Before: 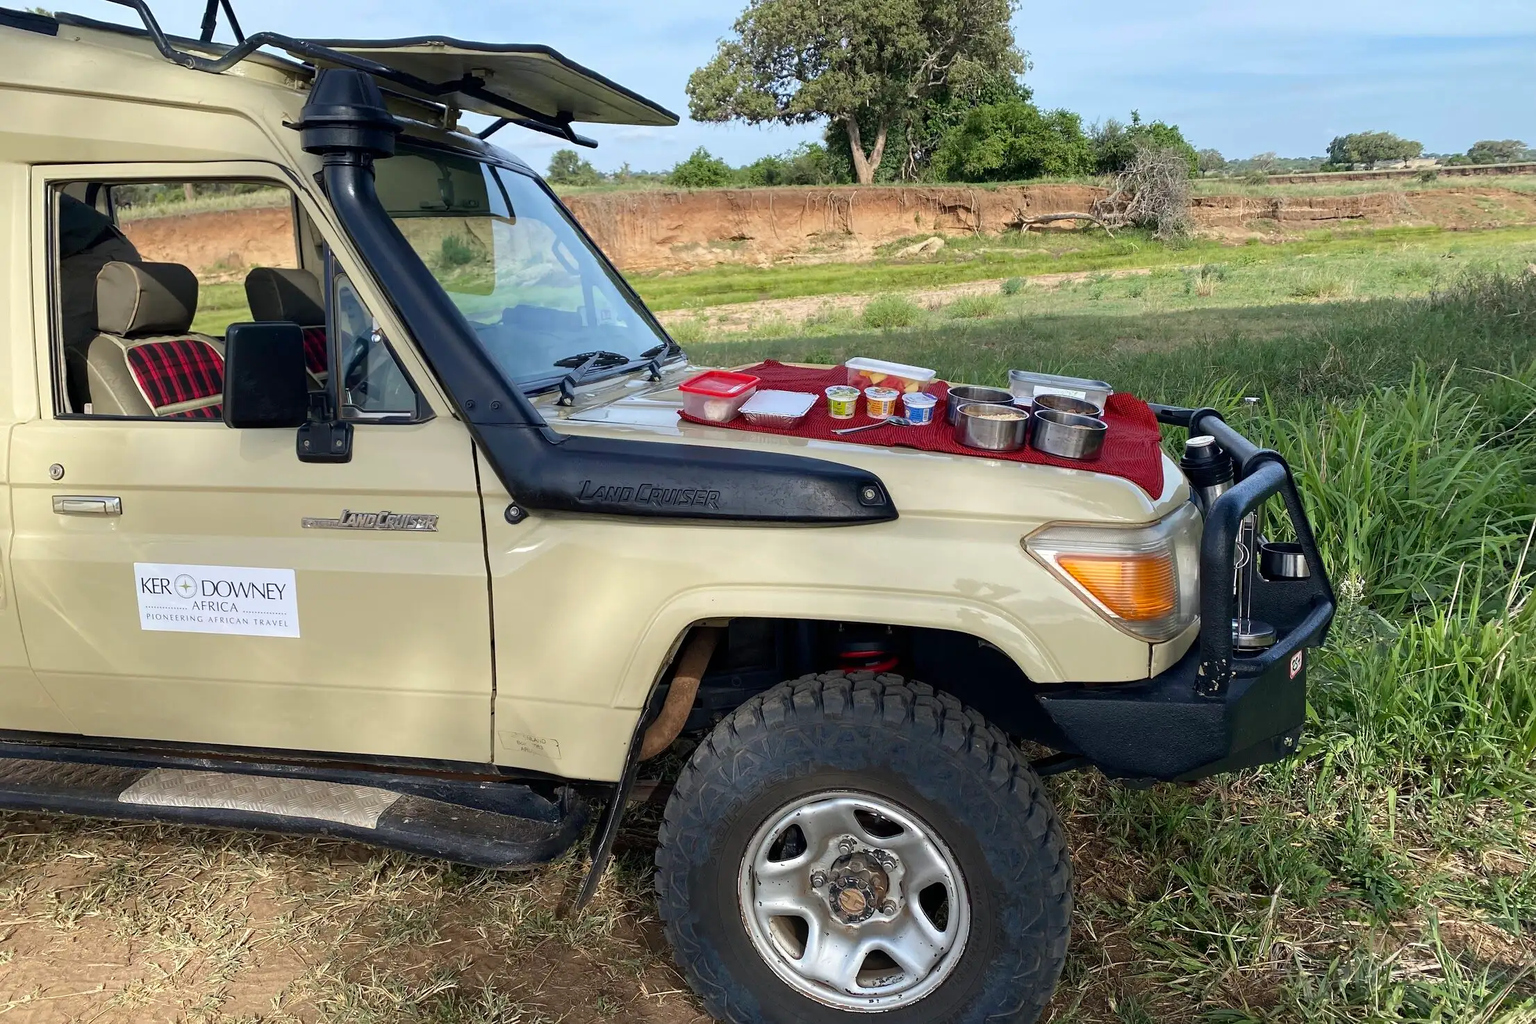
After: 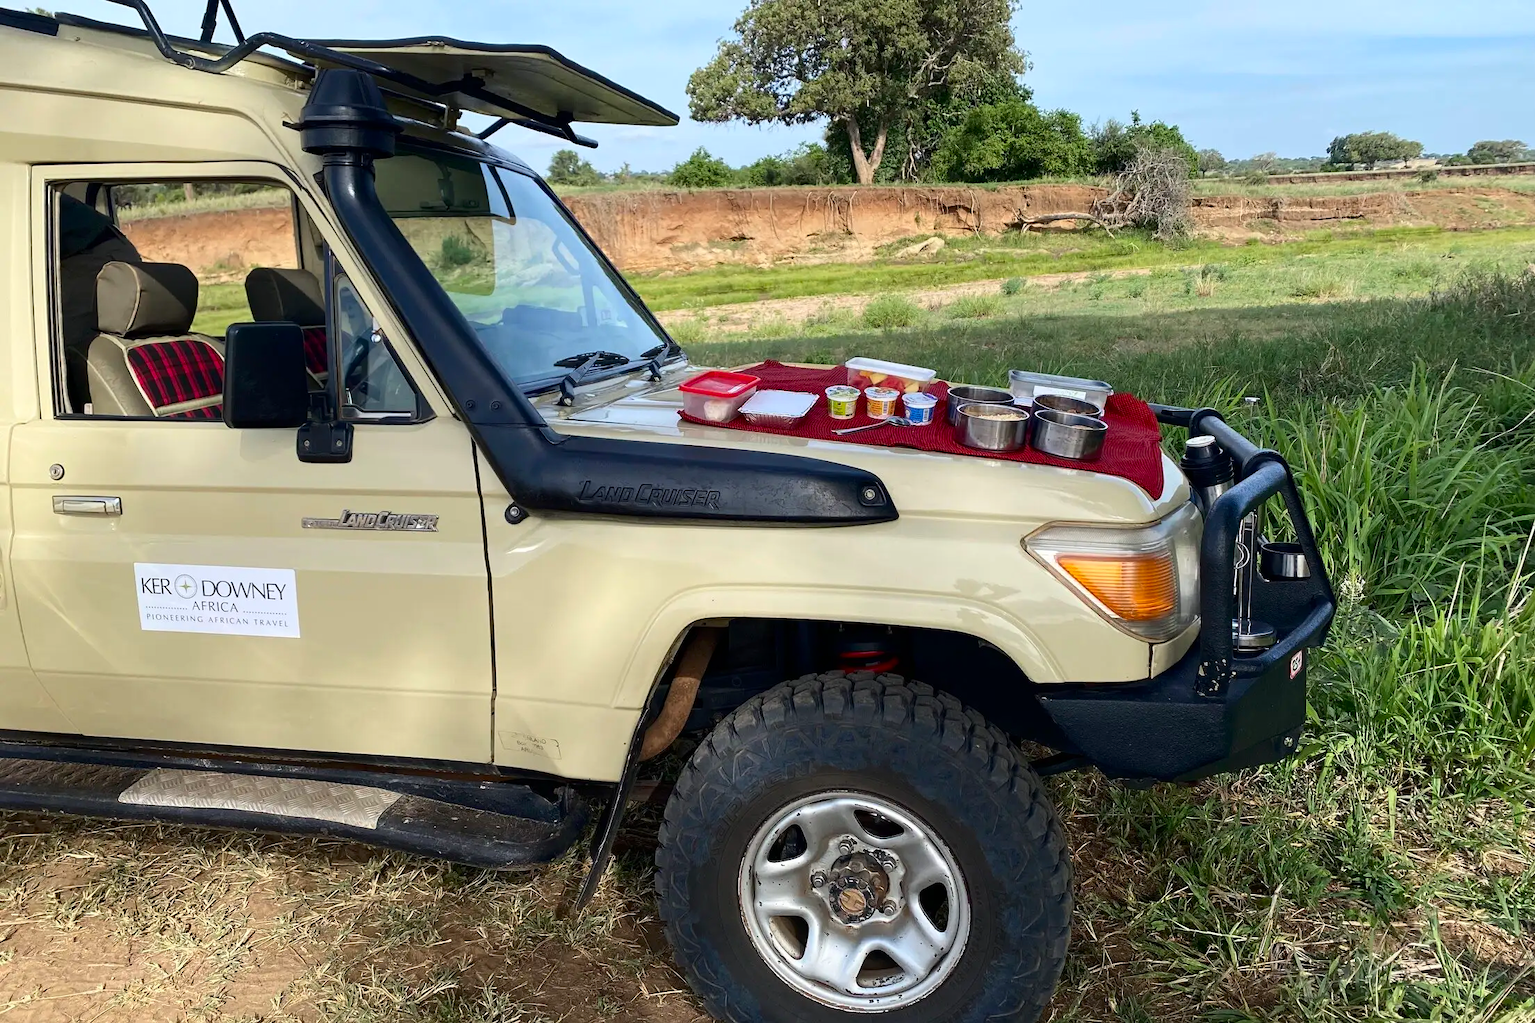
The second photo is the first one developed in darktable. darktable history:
contrast brightness saturation: contrast 0.151, brightness -0.014, saturation 0.095
